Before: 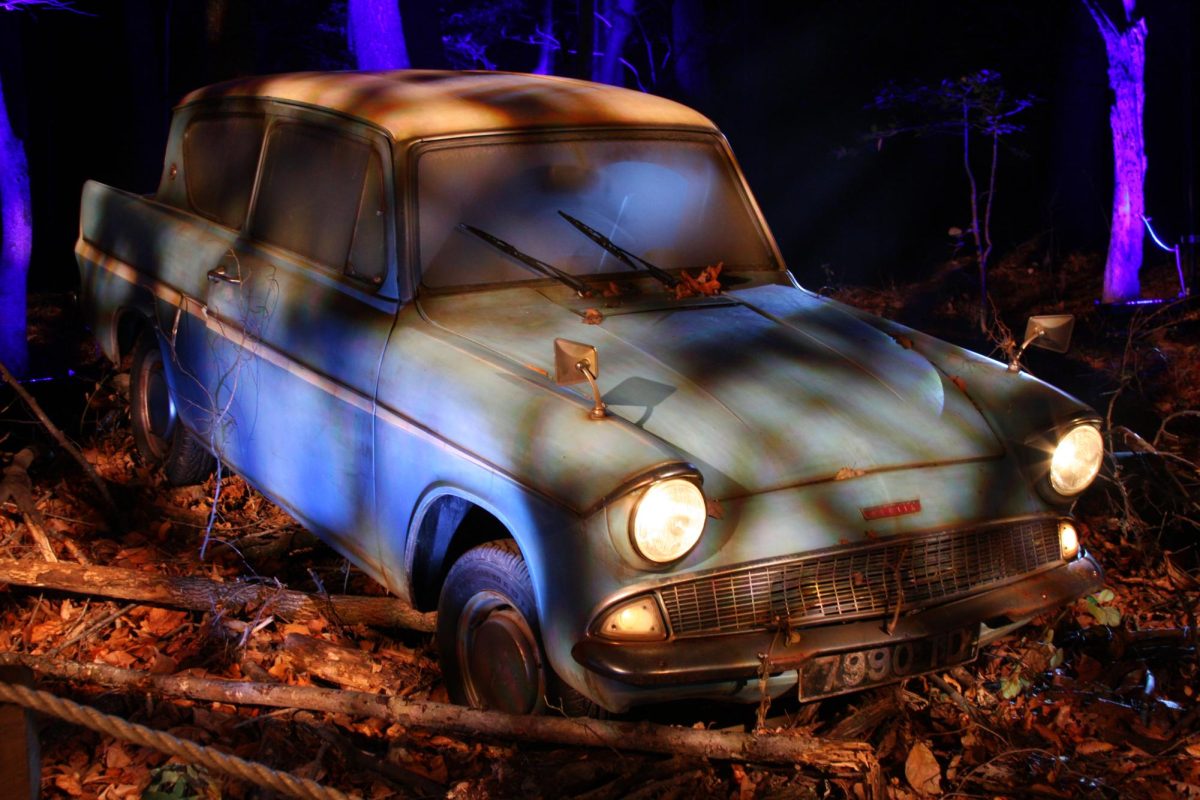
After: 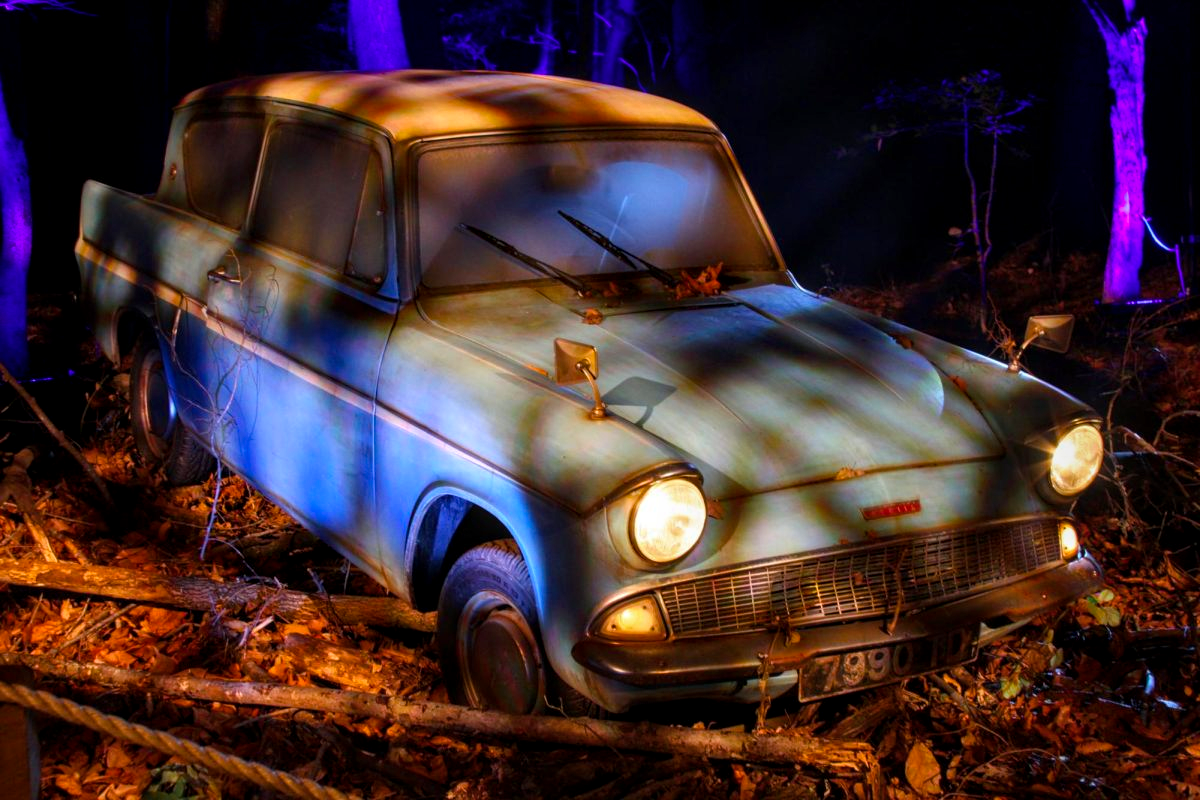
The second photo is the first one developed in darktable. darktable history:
local contrast: on, module defaults
color balance rgb: perceptual saturation grading › global saturation 25%, global vibrance 20%
